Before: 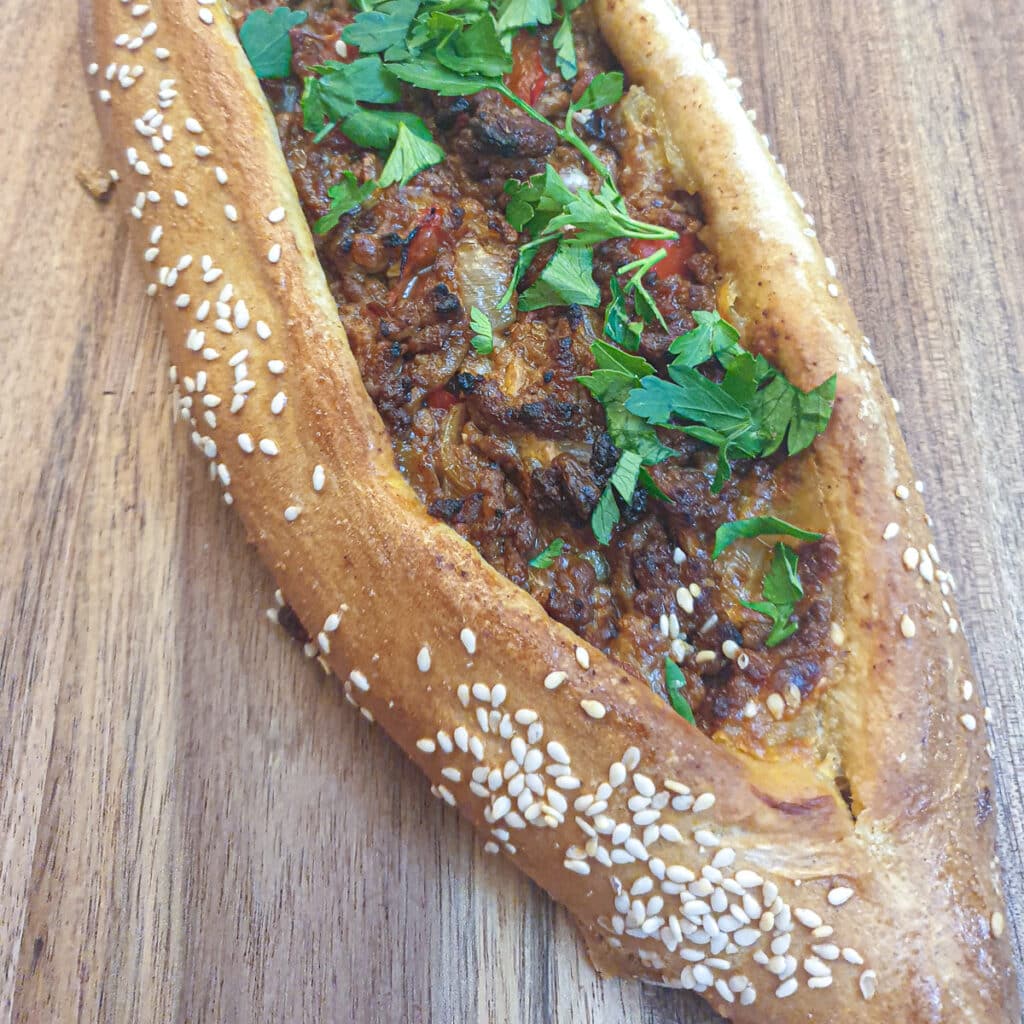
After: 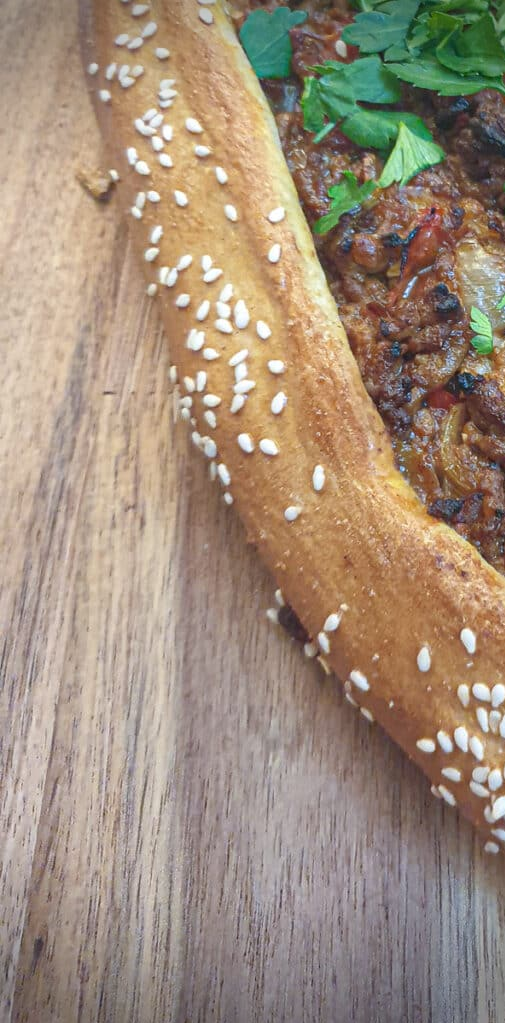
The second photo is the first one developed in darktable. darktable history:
vignetting: fall-off start 76.15%, fall-off radius 28.02%, brightness -0.565, saturation 0.001, width/height ratio 0.97, unbound false
crop and rotate: left 0.044%, top 0%, right 50.574%
